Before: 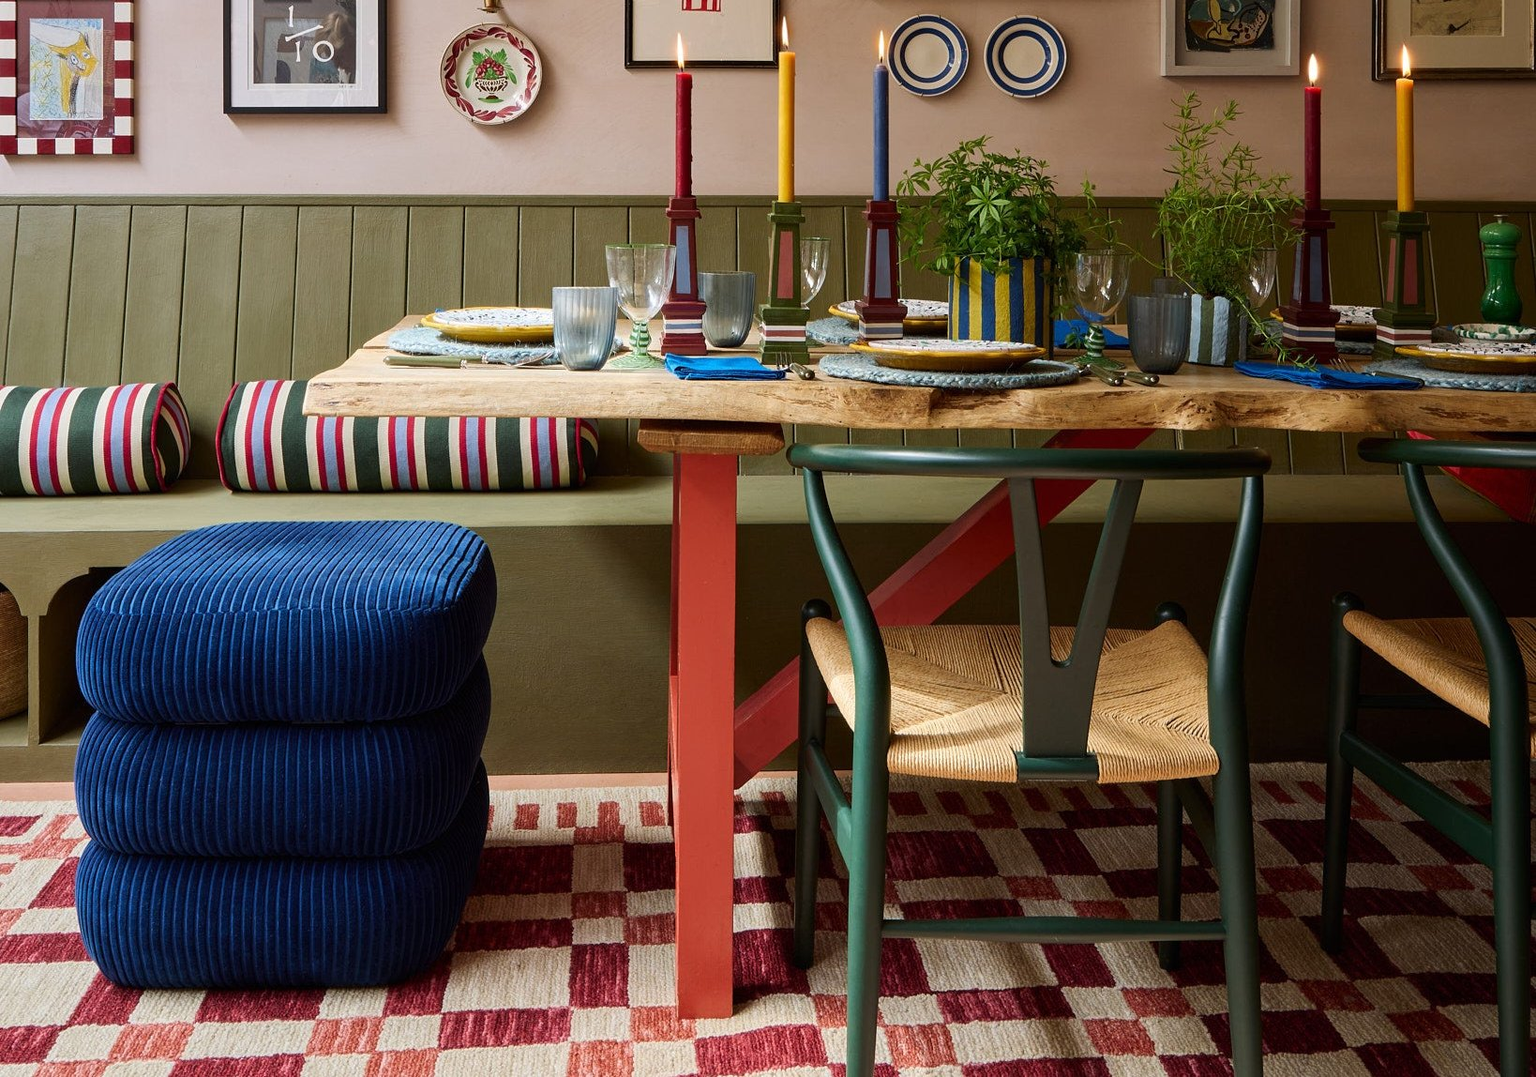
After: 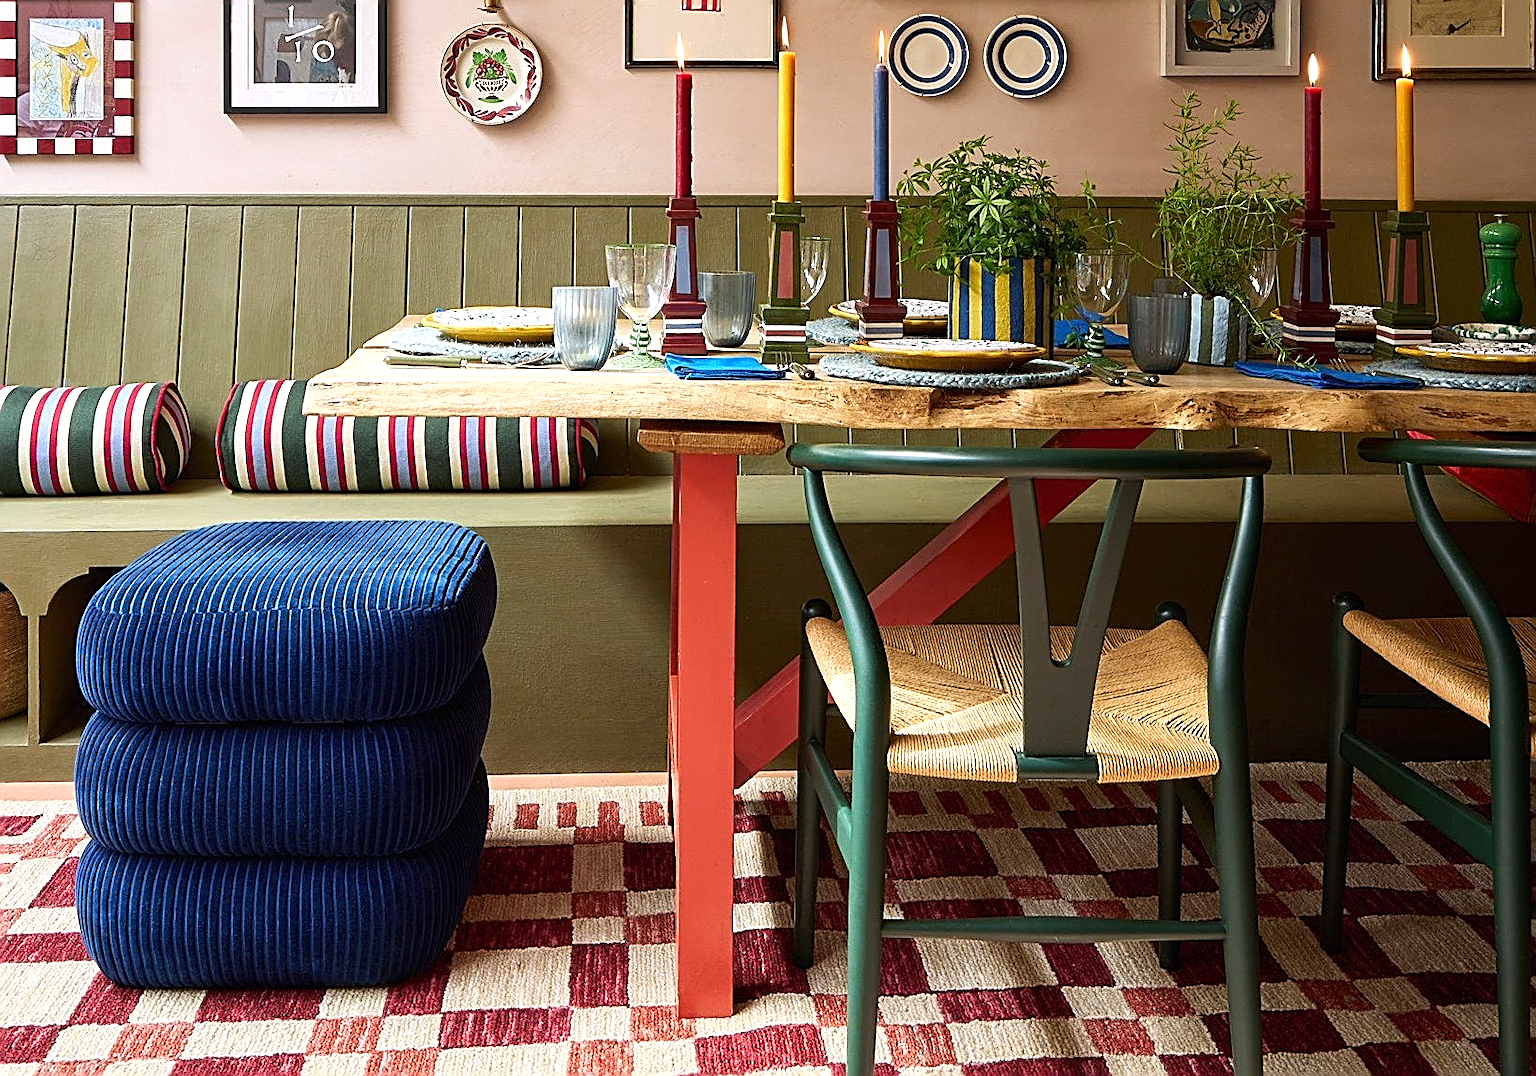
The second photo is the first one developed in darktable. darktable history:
sharpen: amount 1
exposure: exposure 0.6 EV, compensate highlight preservation false
